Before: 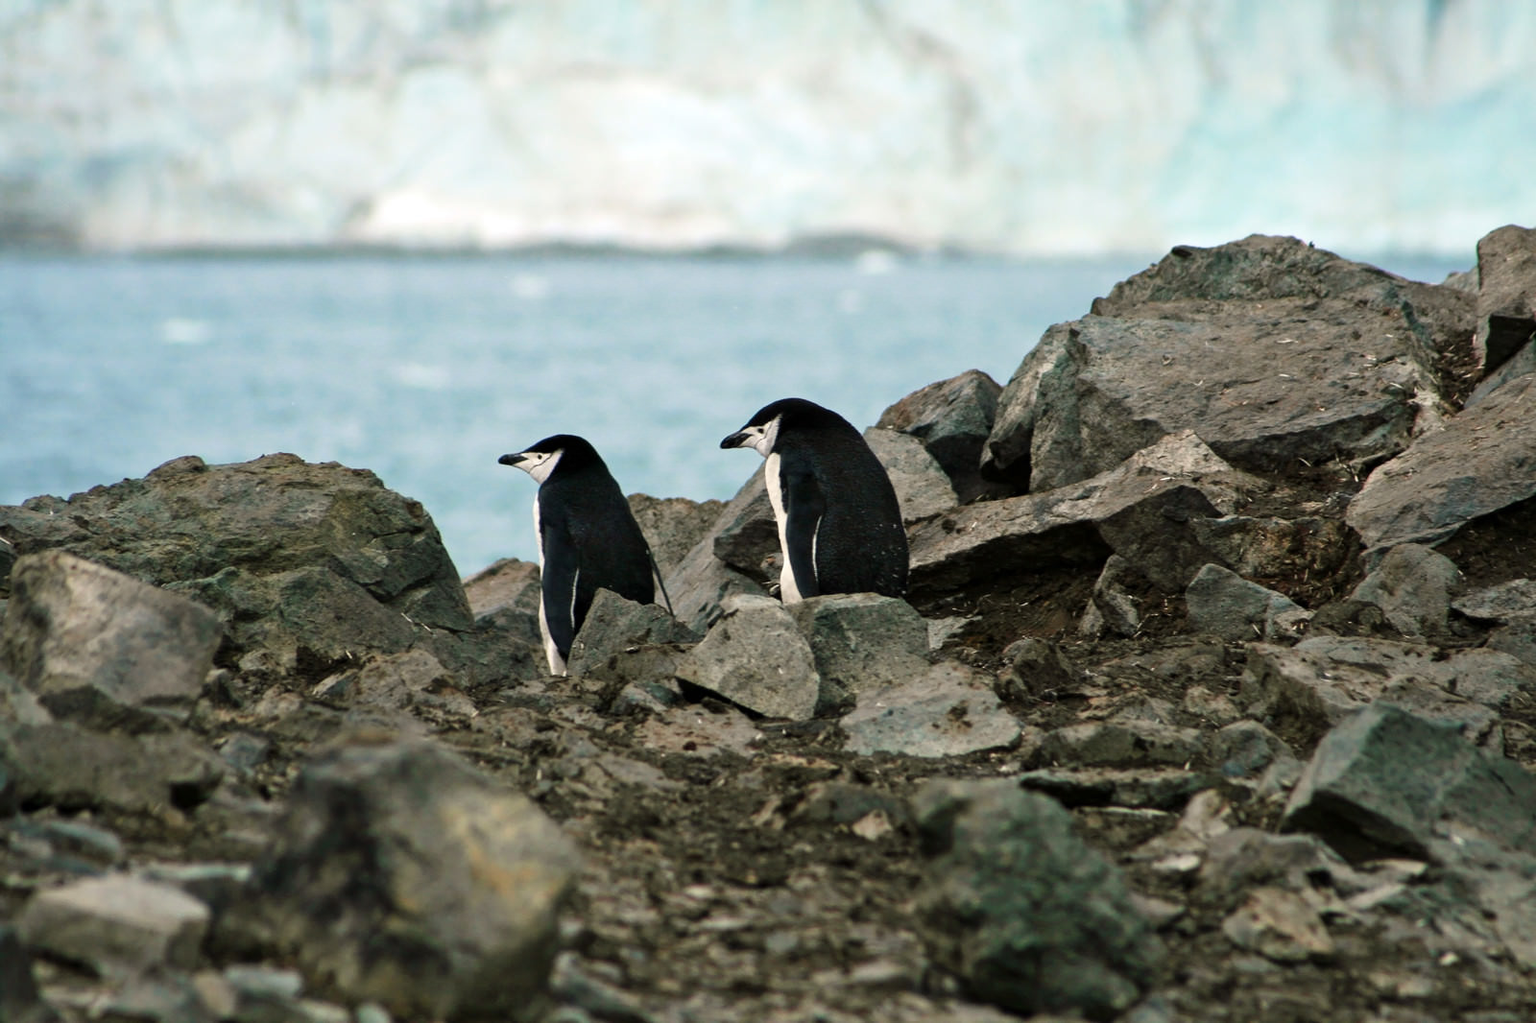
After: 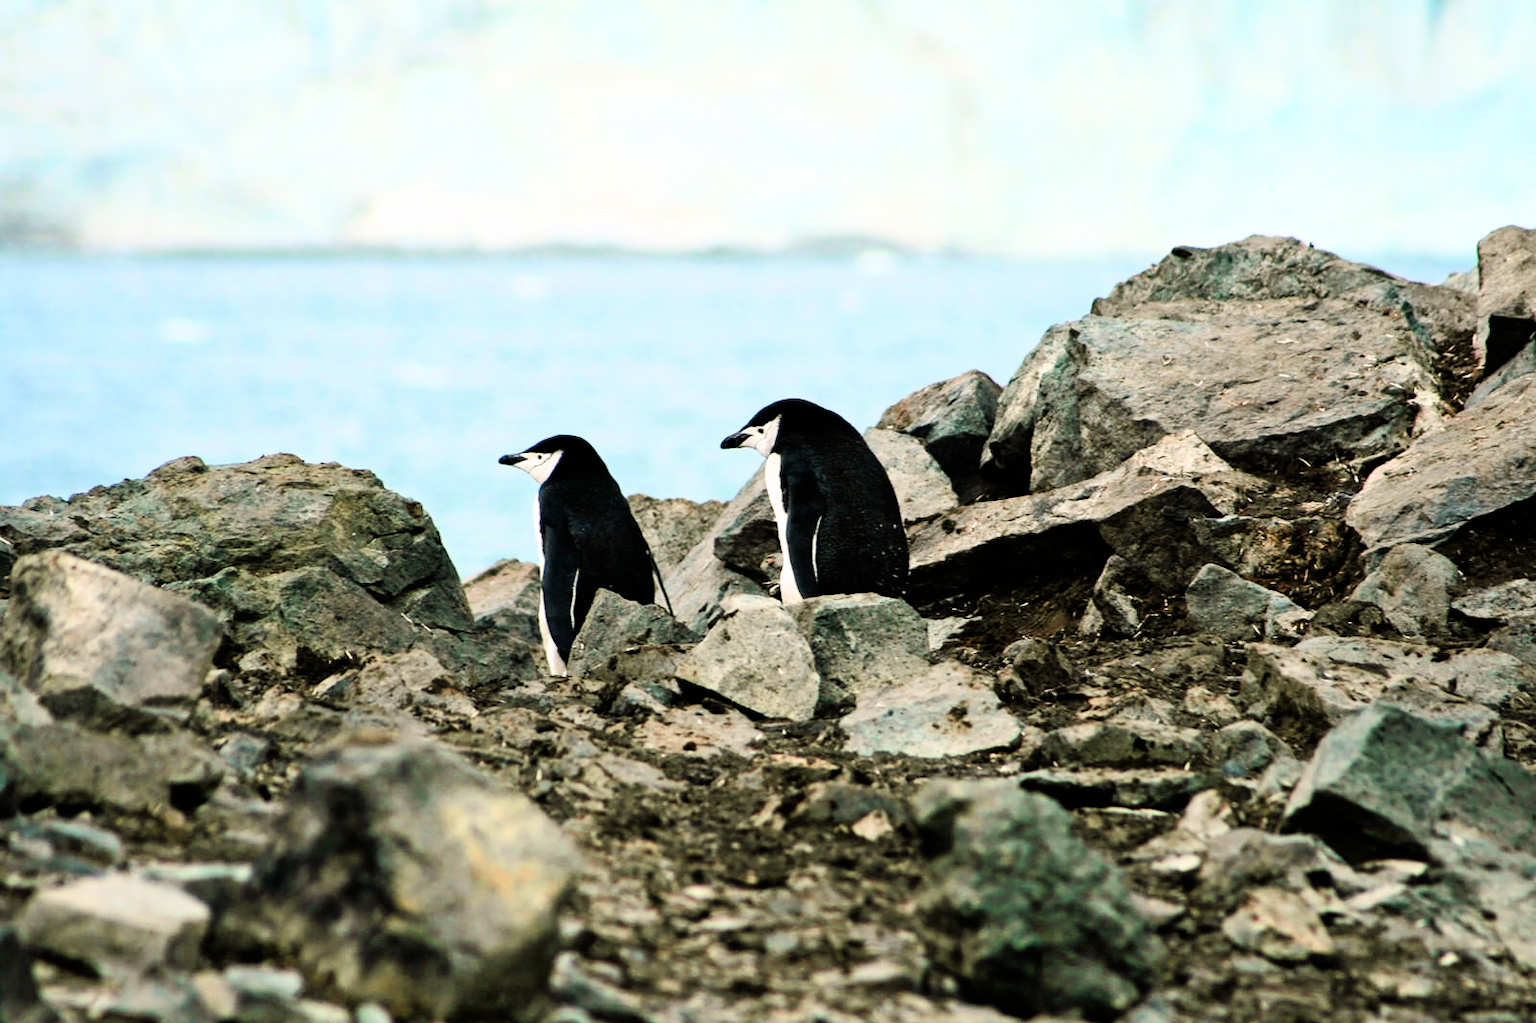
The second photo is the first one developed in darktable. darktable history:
filmic rgb: hardness 4.17, contrast 1.364, color science v6 (2022)
exposure: exposure 0.95 EV, compensate highlight preservation false
color balance rgb: linear chroma grading › shadows 32%, linear chroma grading › global chroma -2%, linear chroma grading › mid-tones 4%, perceptual saturation grading › global saturation -2%, perceptual saturation grading › highlights -8%, perceptual saturation grading › mid-tones 8%, perceptual saturation grading › shadows 4%, perceptual brilliance grading › highlights 8%, perceptual brilliance grading › mid-tones 4%, perceptual brilliance grading › shadows 2%, global vibrance 16%, saturation formula JzAzBz (2021)
